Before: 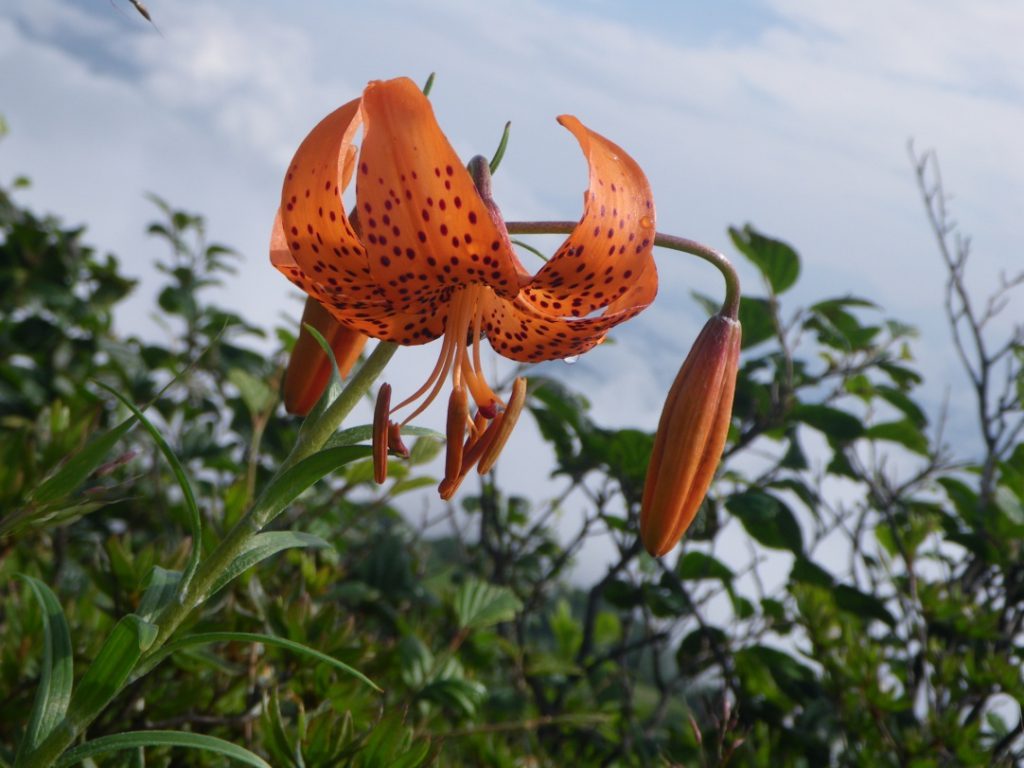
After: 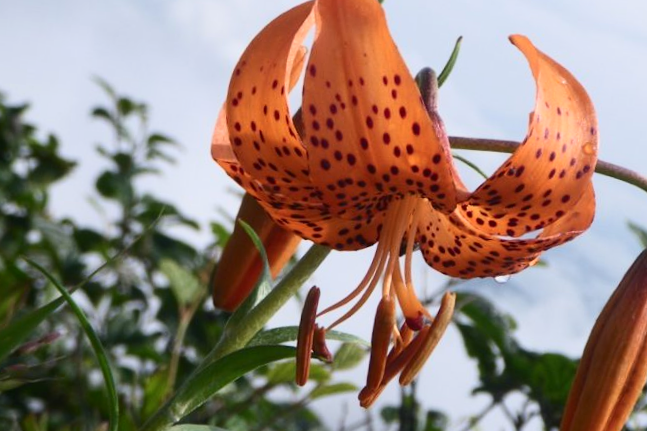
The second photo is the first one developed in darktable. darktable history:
crop and rotate: angle -4.99°, left 2.122%, top 6.945%, right 27.566%, bottom 30.519%
contrast brightness saturation: contrast 0.24, brightness 0.09
